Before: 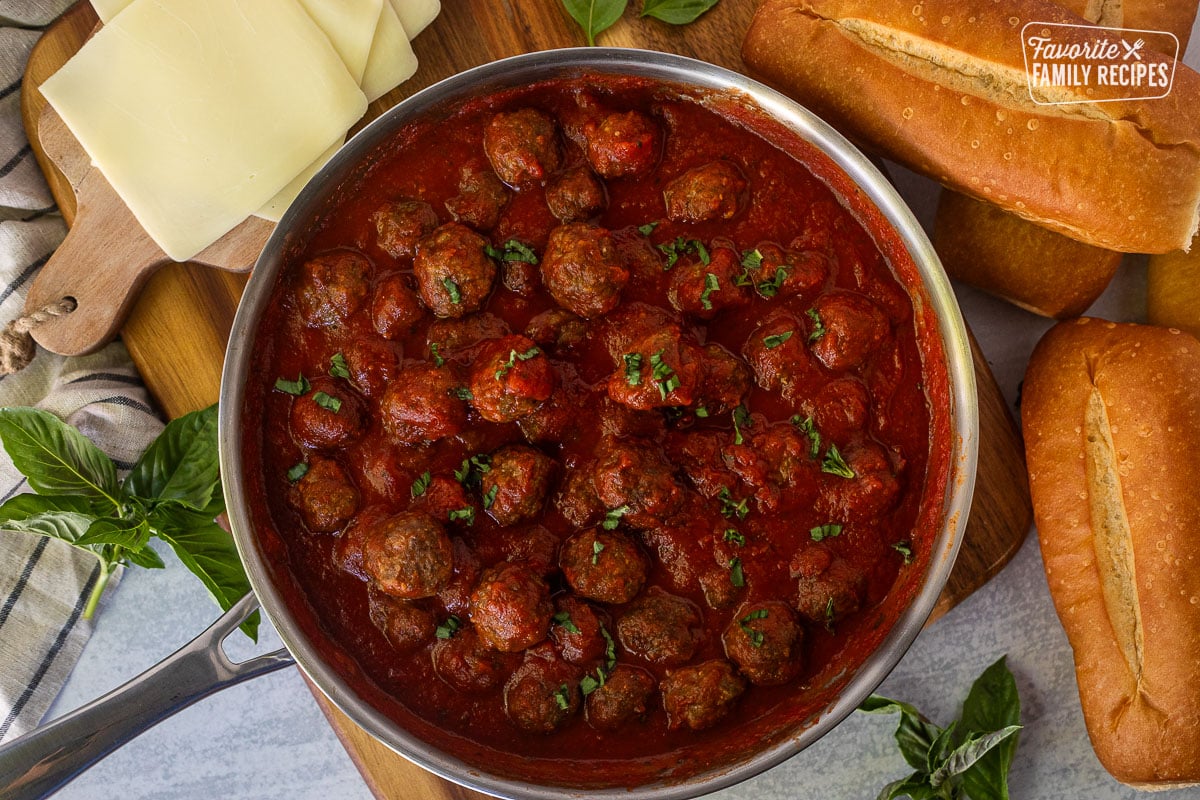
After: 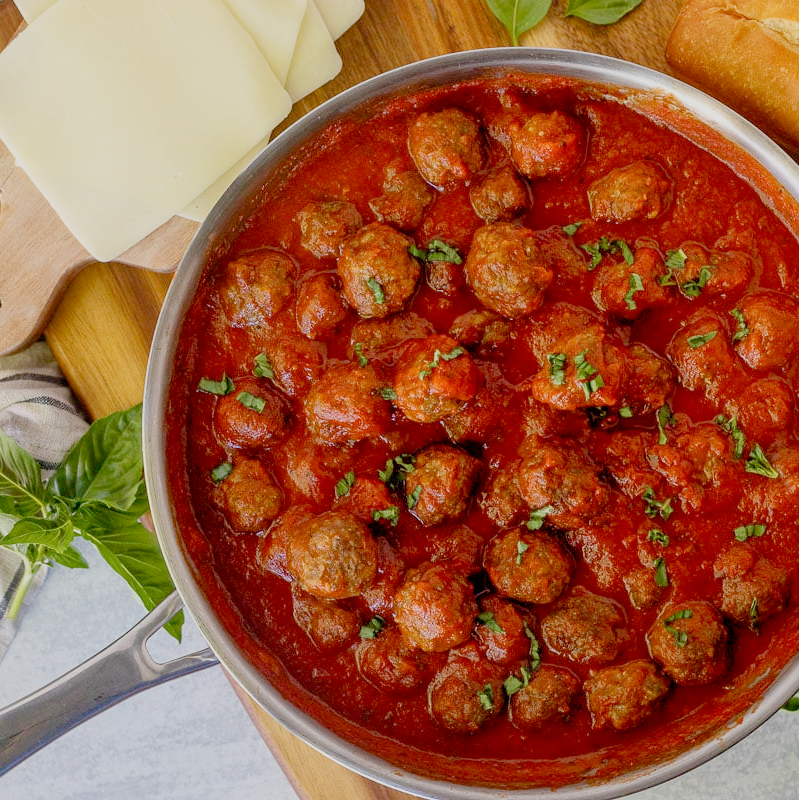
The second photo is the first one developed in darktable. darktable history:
crop and rotate: left 6.375%, right 26.988%
exposure: black level correction 0, exposure 1.405 EV, compensate highlight preservation false
filmic rgb: black relative exposure -7.04 EV, white relative exposure 5.97 EV, target black luminance 0%, hardness 2.75, latitude 60.75%, contrast 0.704, highlights saturation mix 10.14%, shadows ↔ highlights balance -0.086%, preserve chrominance no, color science v5 (2021), contrast in shadows safe, contrast in highlights safe
